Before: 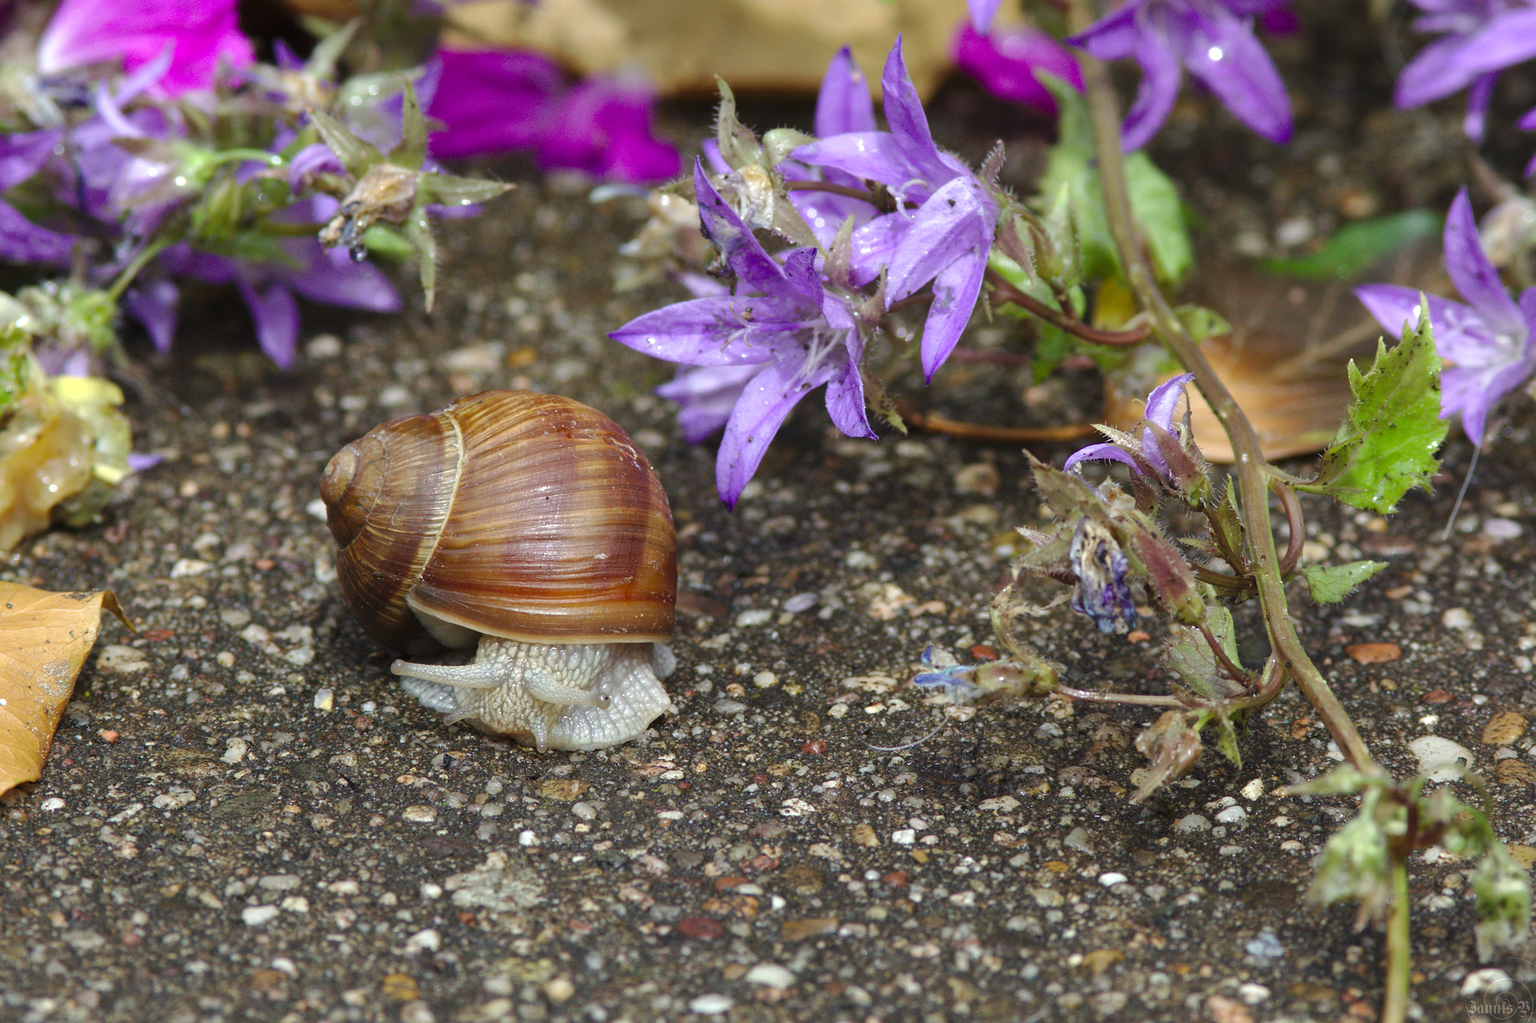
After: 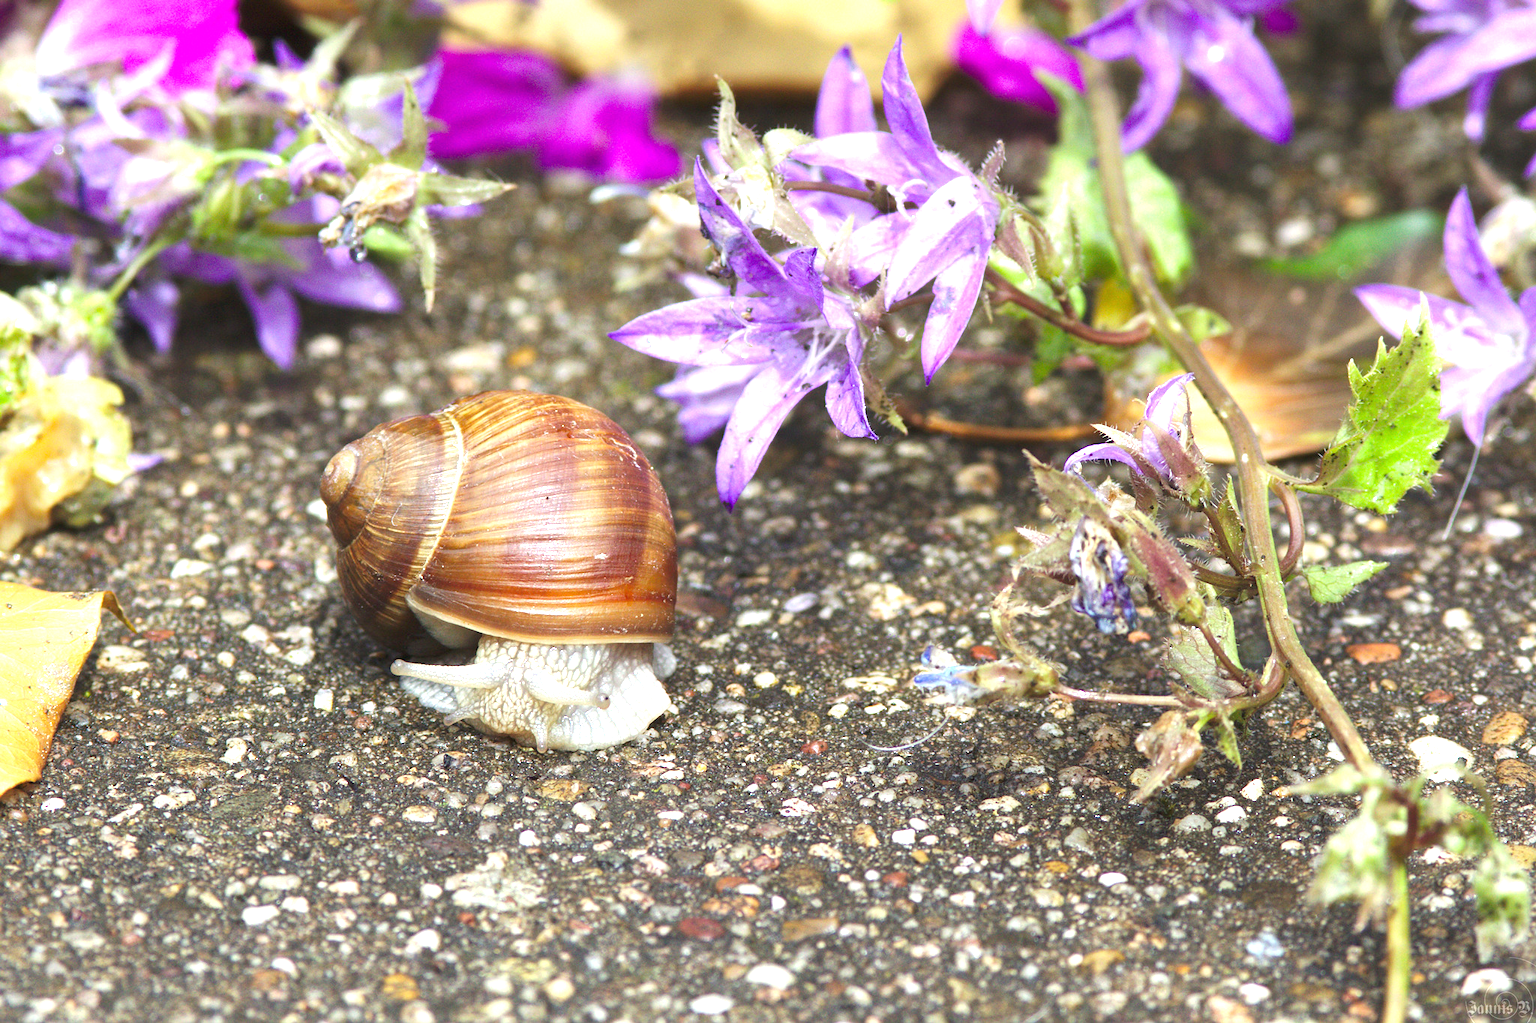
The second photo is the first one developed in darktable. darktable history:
exposure: black level correction 0, exposure 1.276 EV, compensate highlight preservation false
